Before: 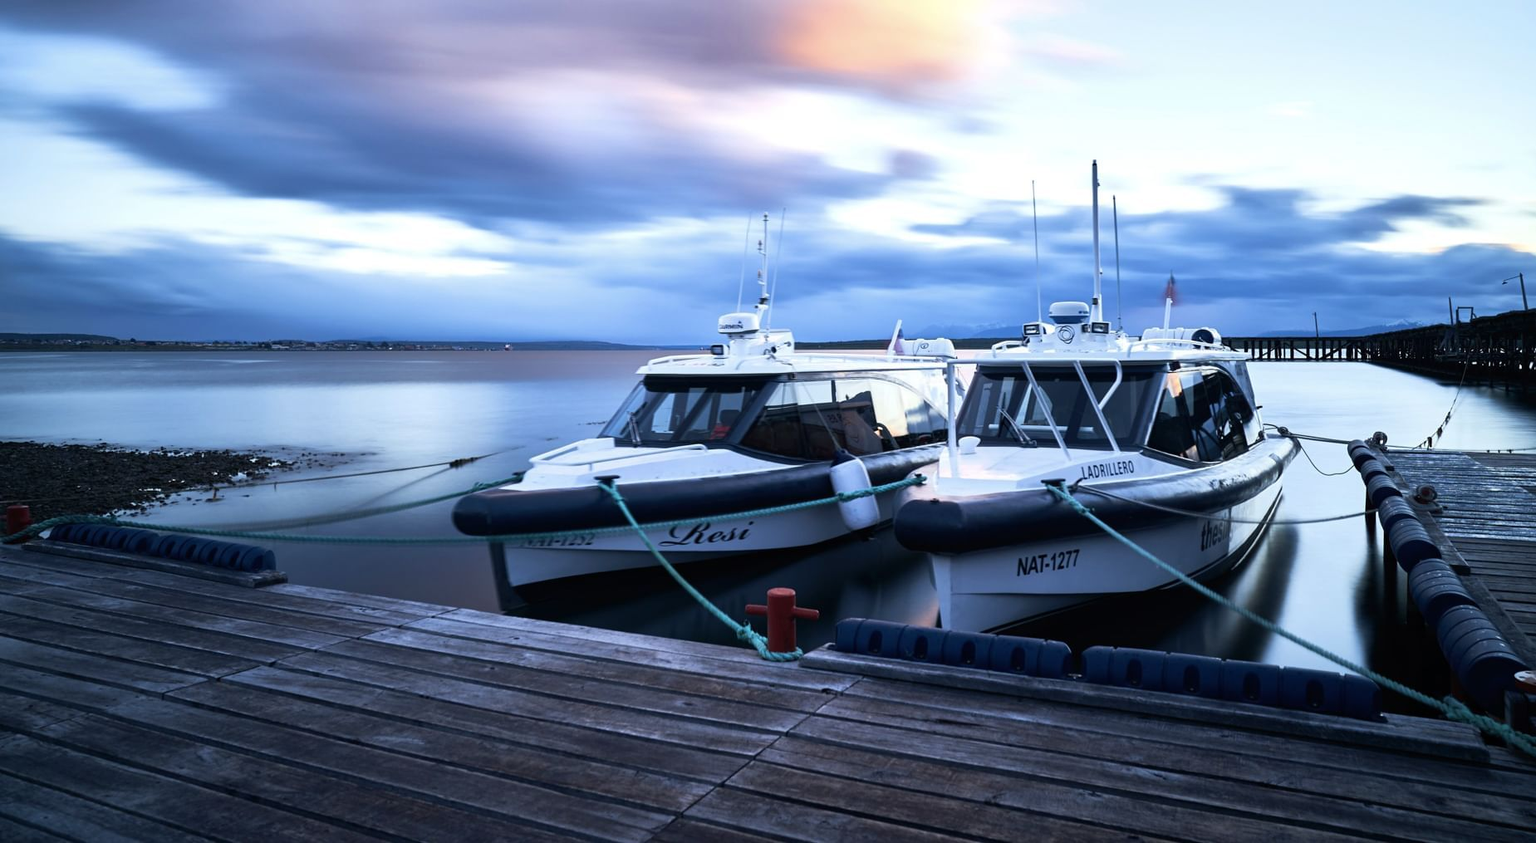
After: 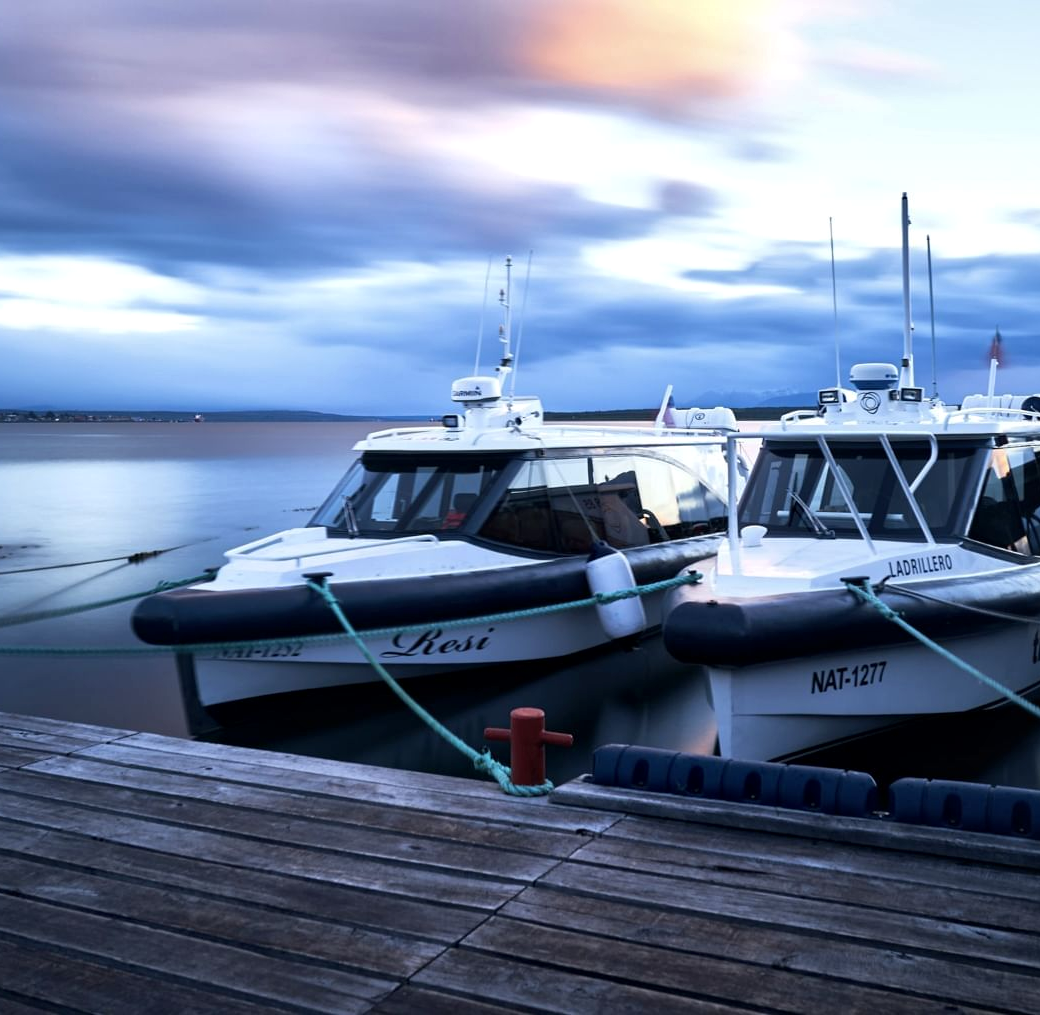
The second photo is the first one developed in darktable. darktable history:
local contrast: mode bilateral grid, contrast 21, coarseness 50, detail 119%, midtone range 0.2
crop and rotate: left 22.348%, right 21.388%
